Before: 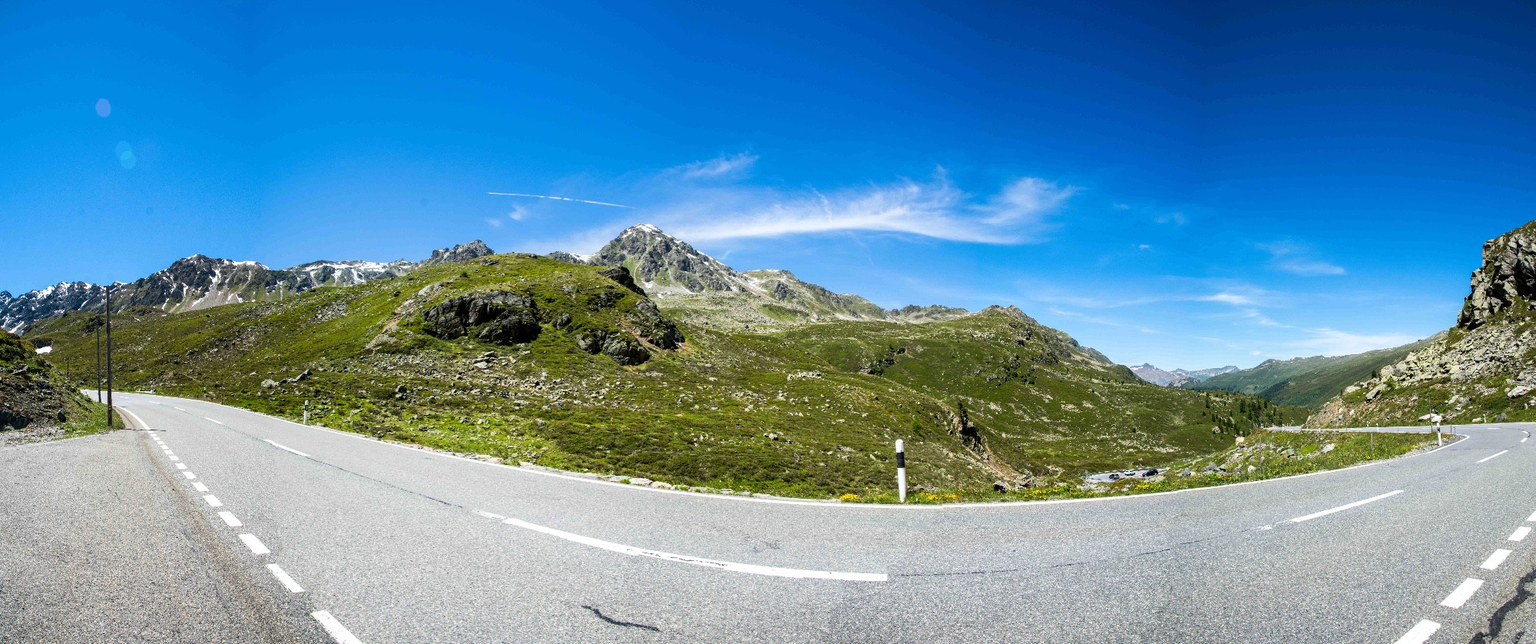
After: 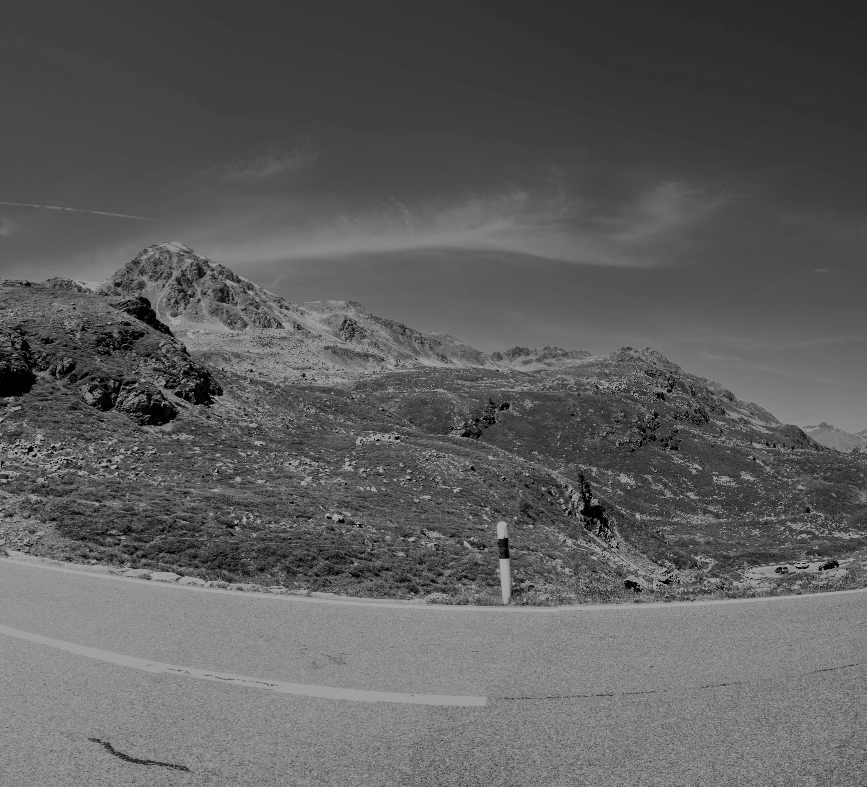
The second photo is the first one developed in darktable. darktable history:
crop: left 33.452%, top 6.025%, right 23.155%
filmic rgb: black relative exposure -7.65 EV, white relative exposure 4.56 EV, hardness 3.61
velvia: on, module defaults
monochrome: a 79.32, b 81.83, size 1.1
